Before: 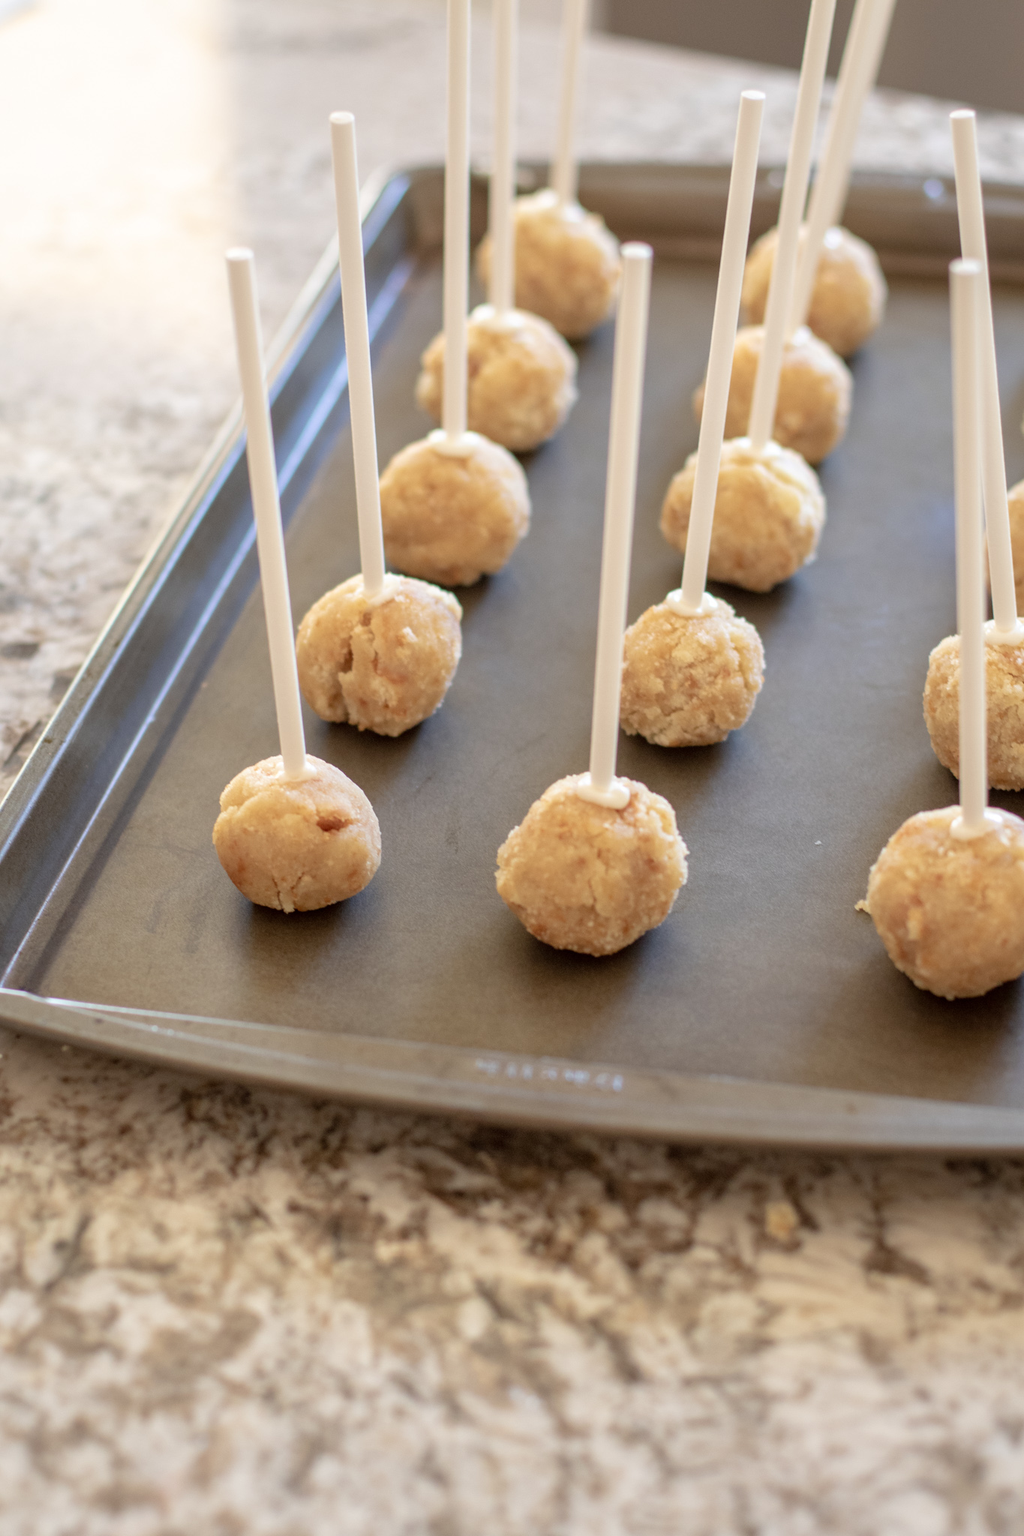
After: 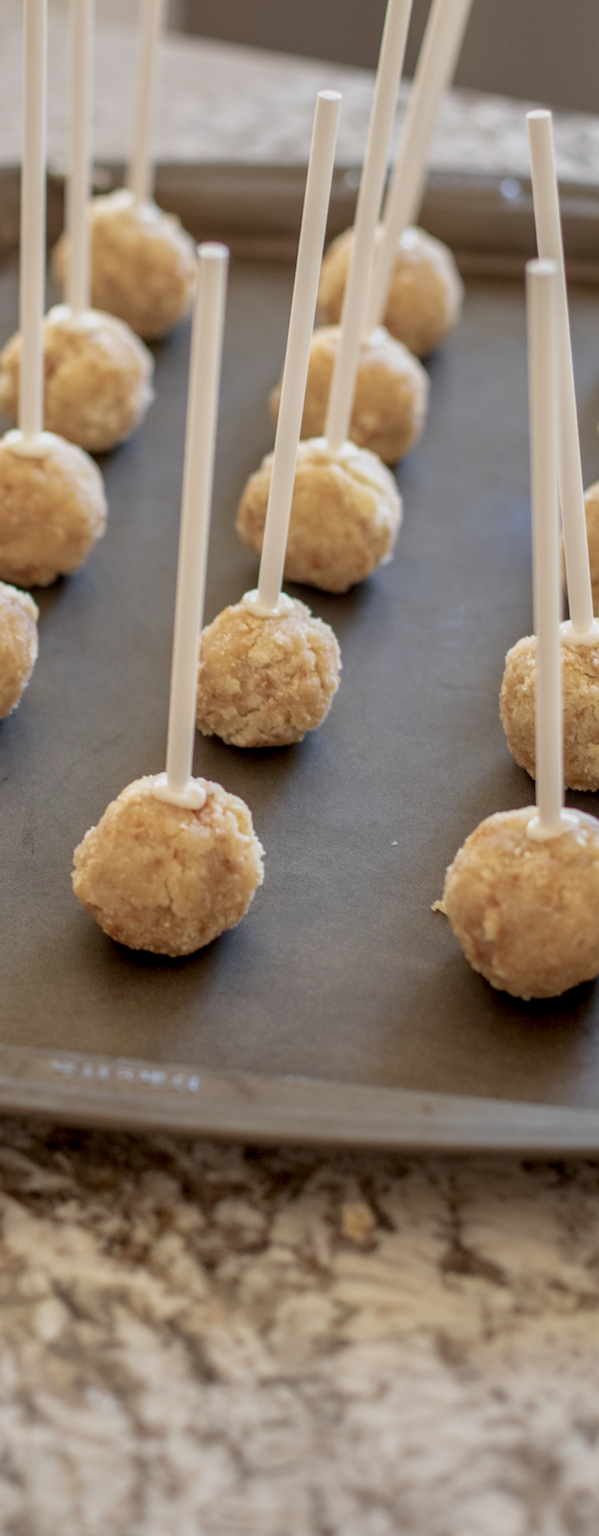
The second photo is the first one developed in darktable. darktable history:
exposure: black level correction 0.001, exposure -0.125 EV, compensate exposure bias true, compensate highlight preservation false
crop: left 41.402%
local contrast: on, module defaults
